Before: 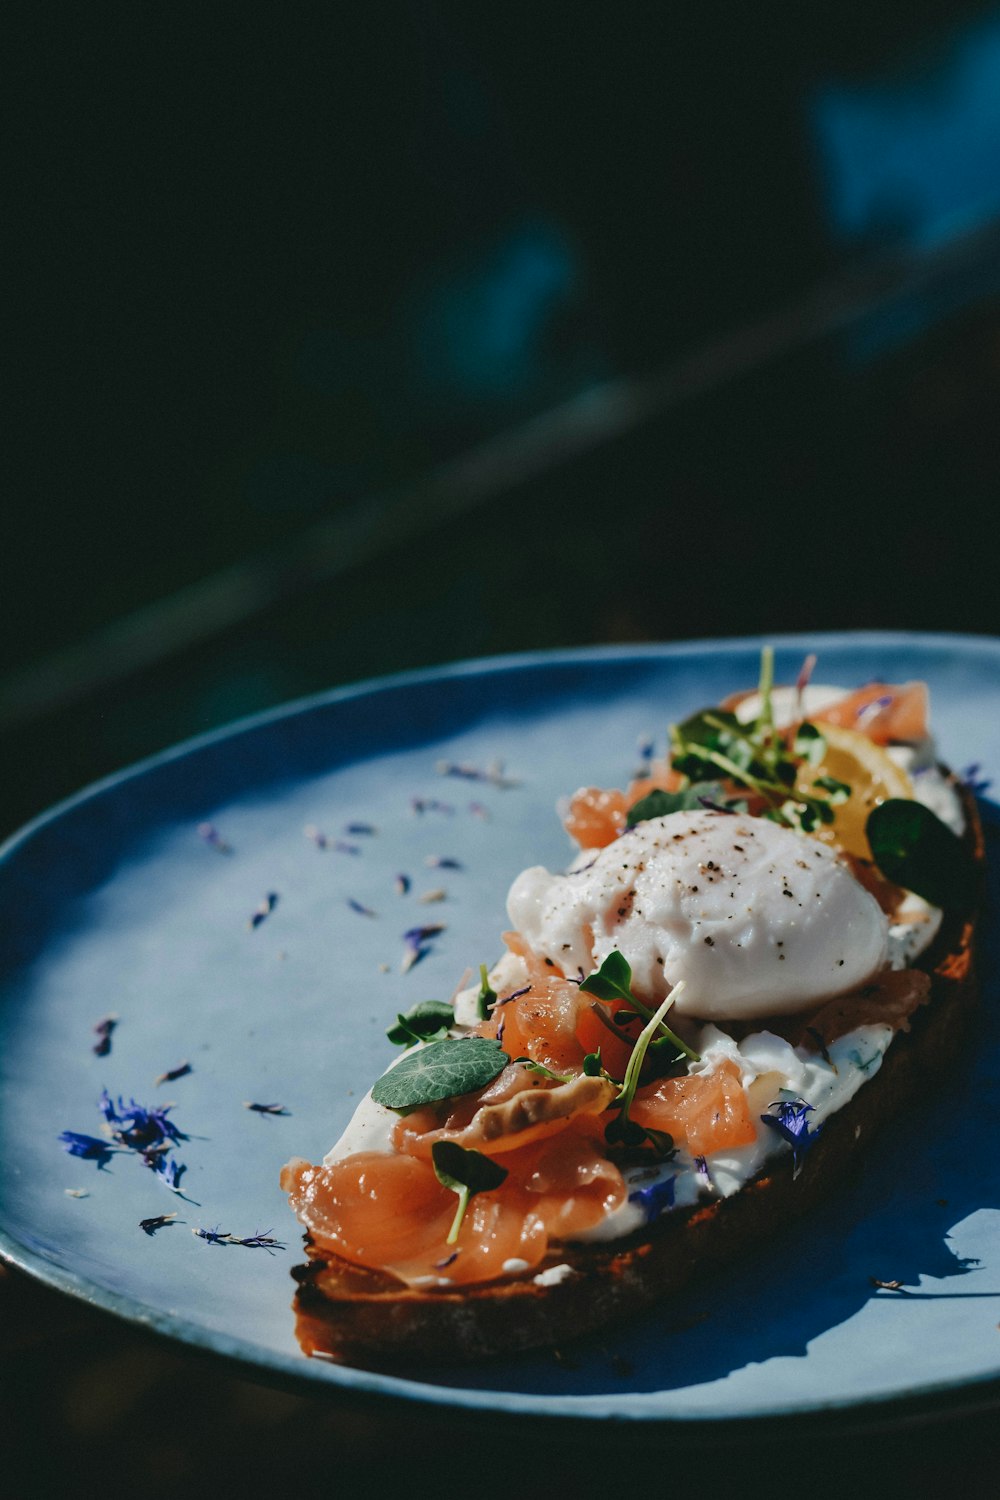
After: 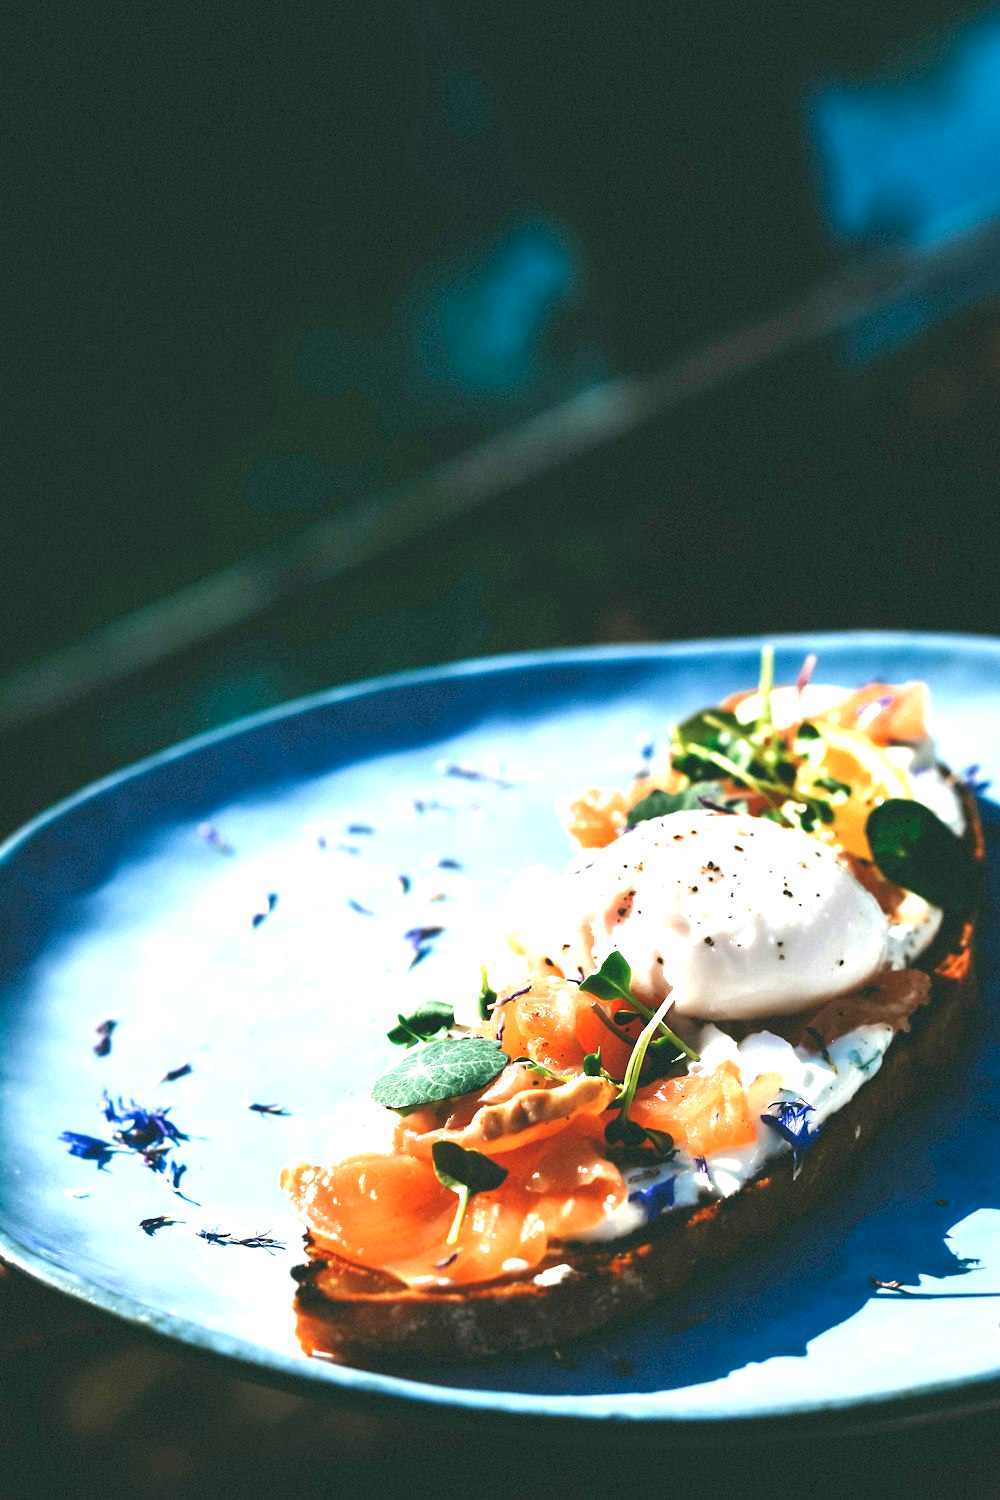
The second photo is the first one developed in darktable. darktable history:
exposure: black level correction 0.001, exposure 1.862 EV, compensate highlight preservation false
